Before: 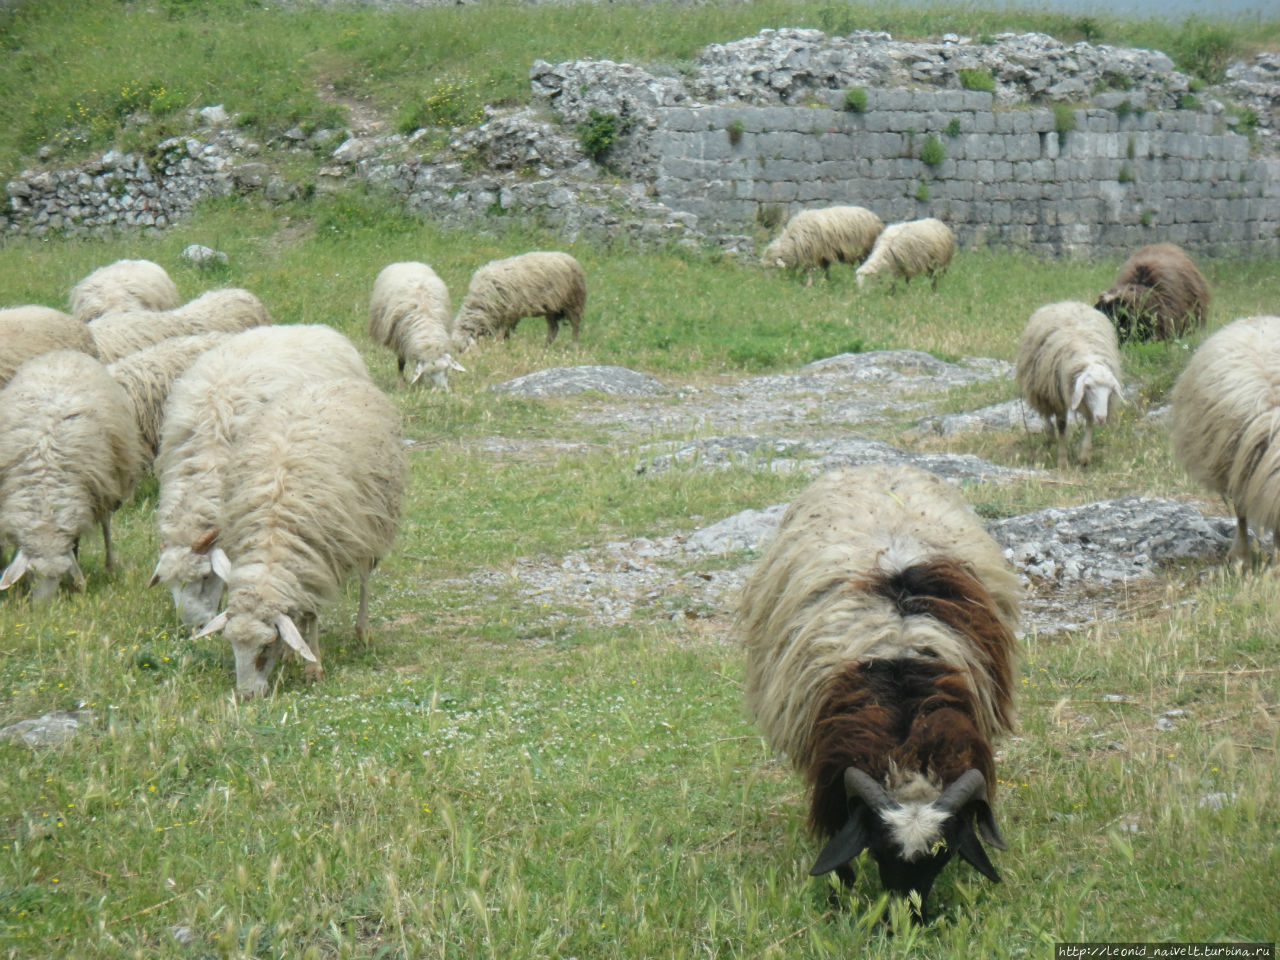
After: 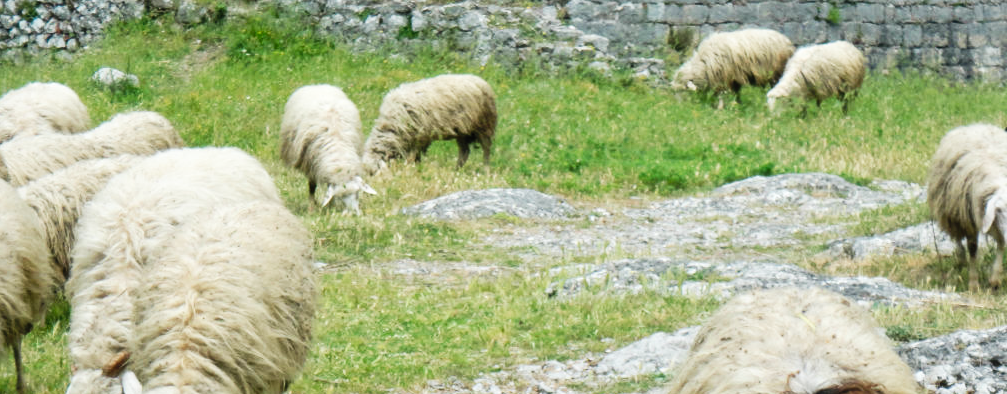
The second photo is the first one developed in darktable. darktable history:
local contrast: mode bilateral grid, contrast 20, coarseness 51, detail 119%, midtone range 0.2
crop: left 6.955%, top 18.524%, right 14.314%, bottom 40.376%
tone curve: curves: ch0 [(0, 0) (0.003, 0.002) (0.011, 0.006) (0.025, 0.014) (0.044, 0.02) (0.069, 0.027) (0.1, 0.036) (0.136, 0.05) (0.177, 0.081) (0.224, 0.118) (0.277, 0.183) (0.335, 0.262) (0.399, 0.351) (0.468, 0.456) (0.543, 0.571) (0.623, 0.692) (0.709, 0.795) (0.801, 0.88) (0.898, 0.948) (1, 1)], preserve colors none
